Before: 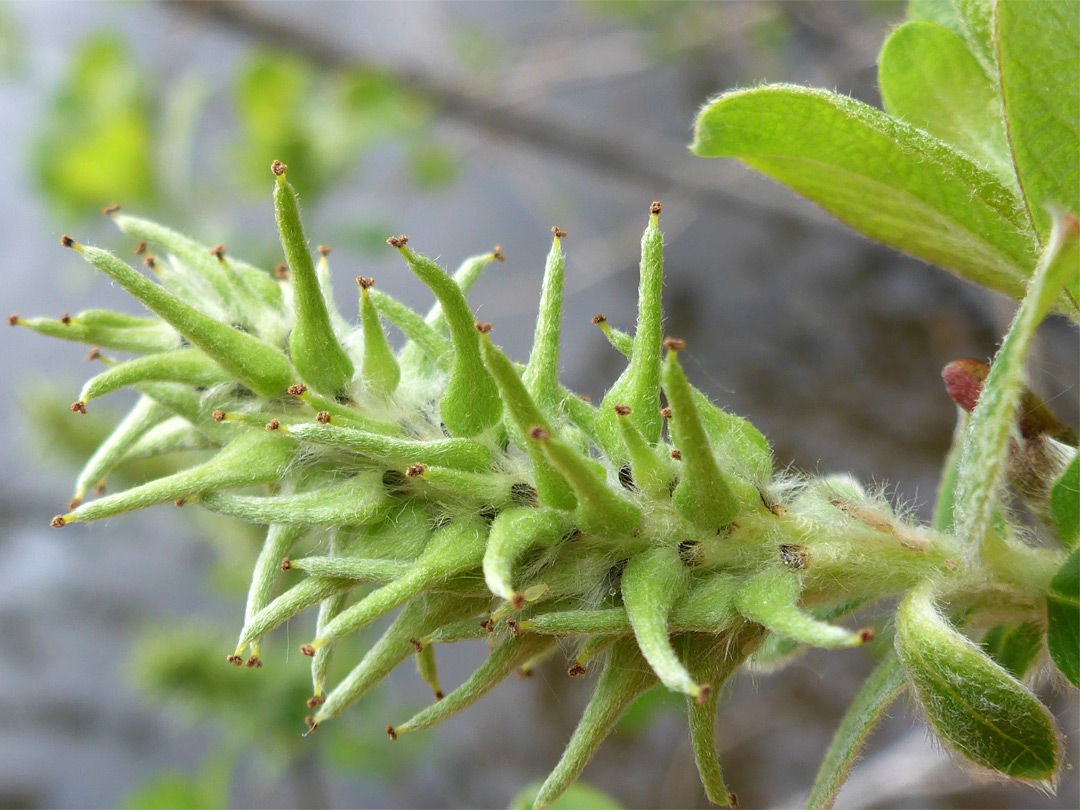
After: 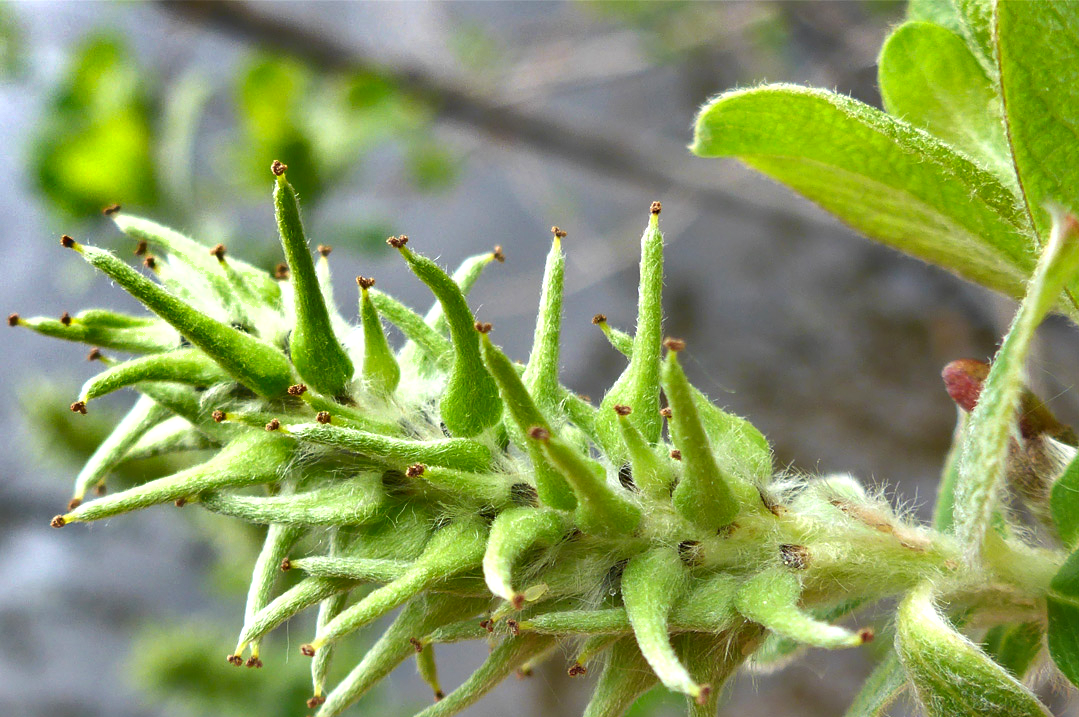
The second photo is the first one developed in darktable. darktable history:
shadows and highlights: white point adjustment 0.088, highlights -69.3, soften with gaussian
exposure: black level correction 0.001, exposure 0.499 EV, compensate highlight preservation false
color correction: highlights a* -0.152, highlights b* 0.104
crop and rotate: top 0%, bottom 11.372%
